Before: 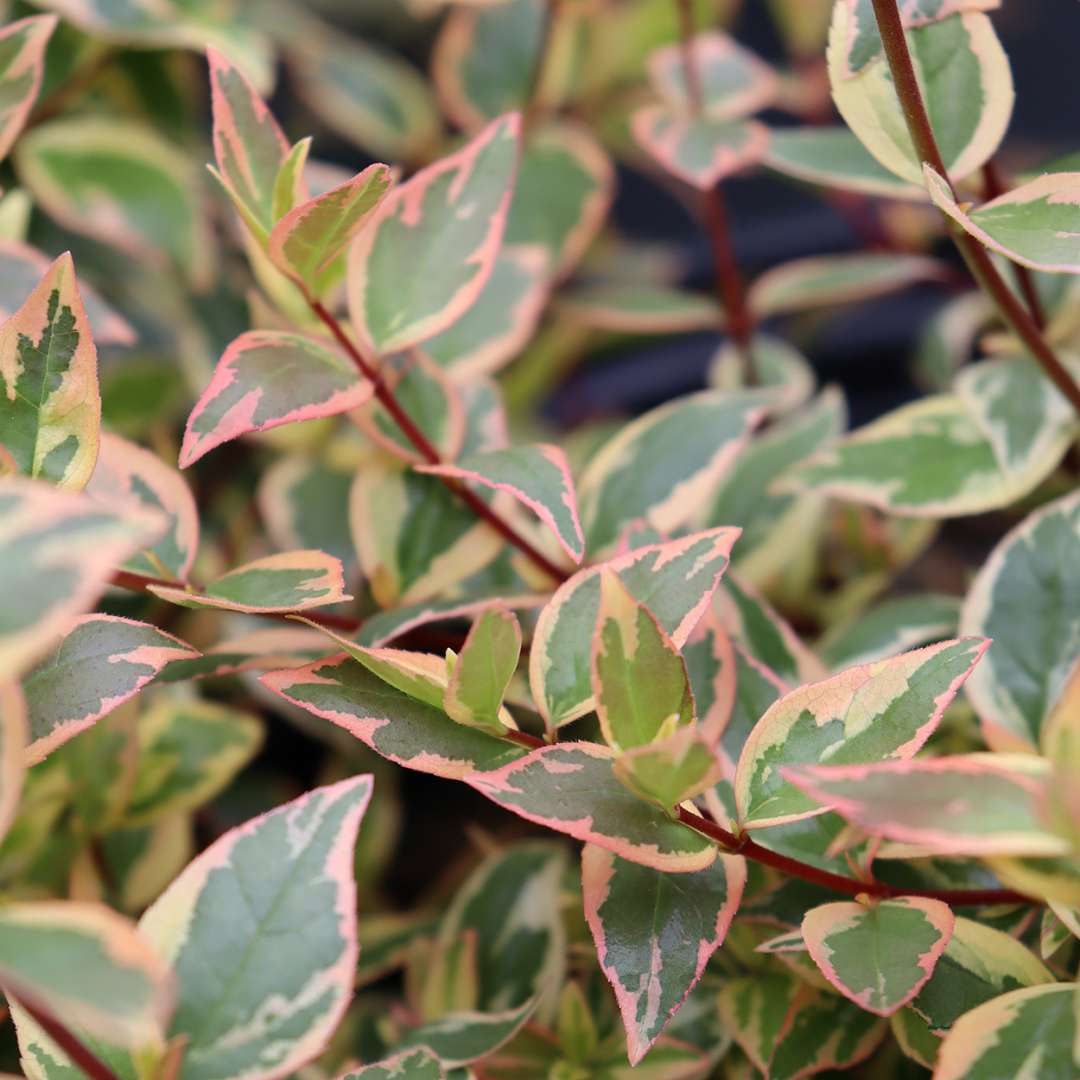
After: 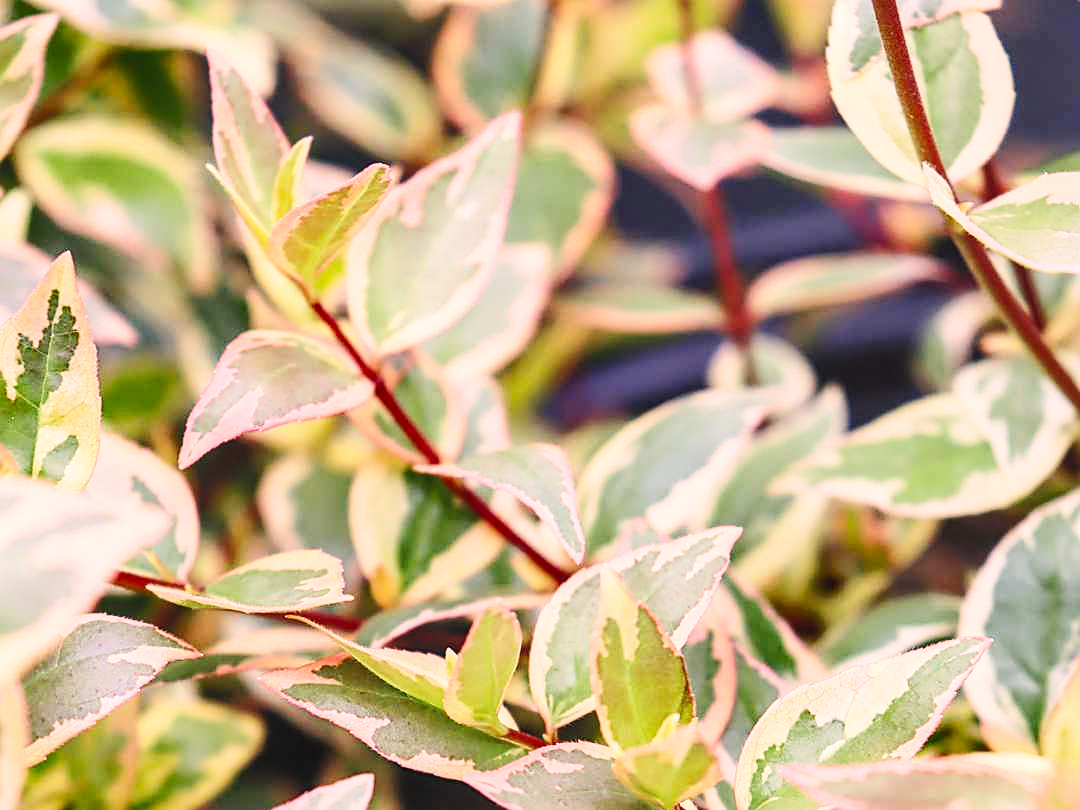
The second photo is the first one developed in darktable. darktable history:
shadows and highlights: shadows 60.28, soften with gaussian
base curve: curves: ch0 [(0, 0) (0.018, 0.026) (0.143, 0.37) (0.33, 0.731) (0.458, 0.853) (0.735, 0.965) (0.905, 0.986) (1, 1)], preserve colors none
local contrast: on, module defaults
color correction: highlights a* 8.11, highlights b* 4.11
sharpen: on, module defaults
contrast equalizer: octaves 7, y [[0.439, 0.44, 0.442, 0.457, 0.493, 0.498], [0.5 ×6], [0.5 ×6], [0 ×6], [0 ×6]], mix 0.186
contrast brightness saturation: brightness 0.147
crop: bottom 24.992%
